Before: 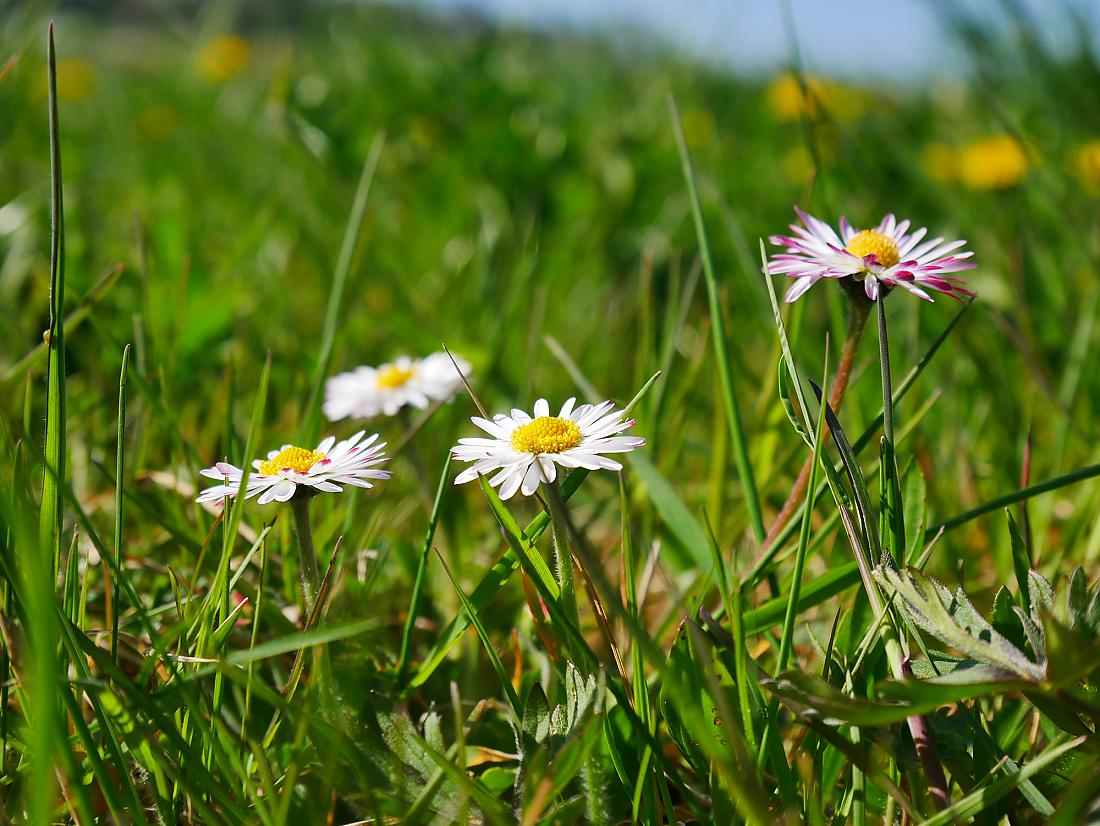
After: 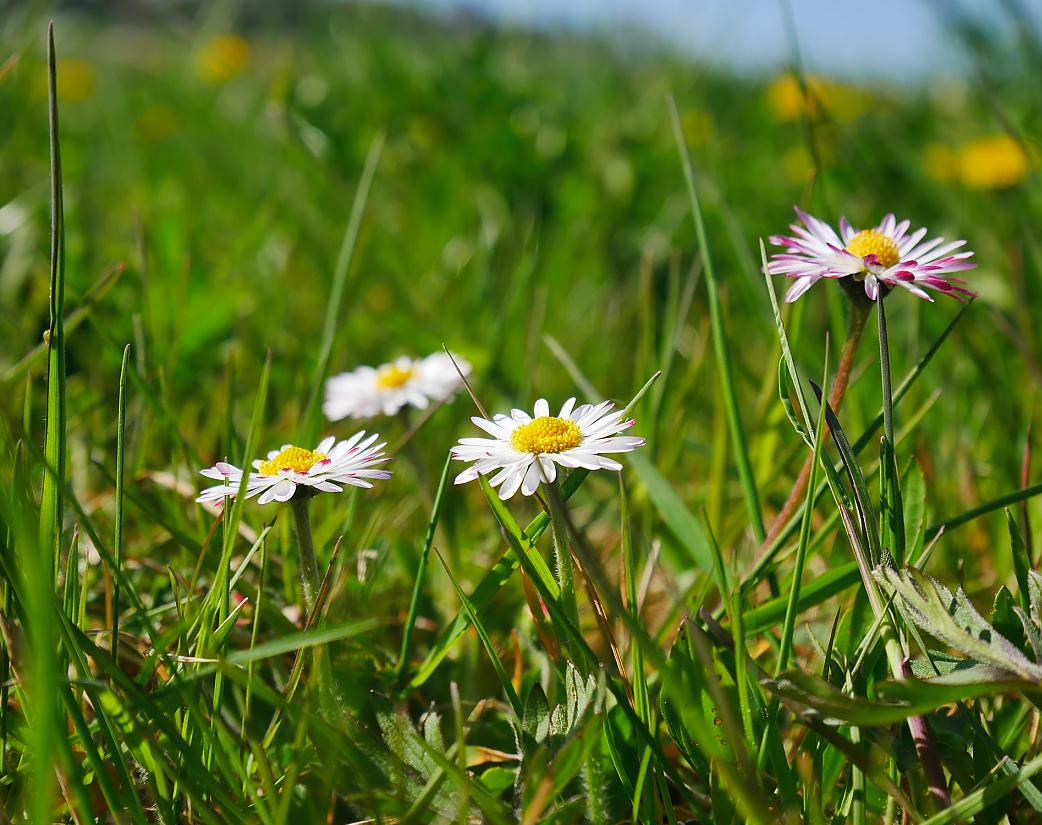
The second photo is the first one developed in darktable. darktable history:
crop and rotate: left 0%, right 5.193%
local contrast: mode bilateral grid, contrast 99, coarseness 99, detail 89%, midtone range 0.2
